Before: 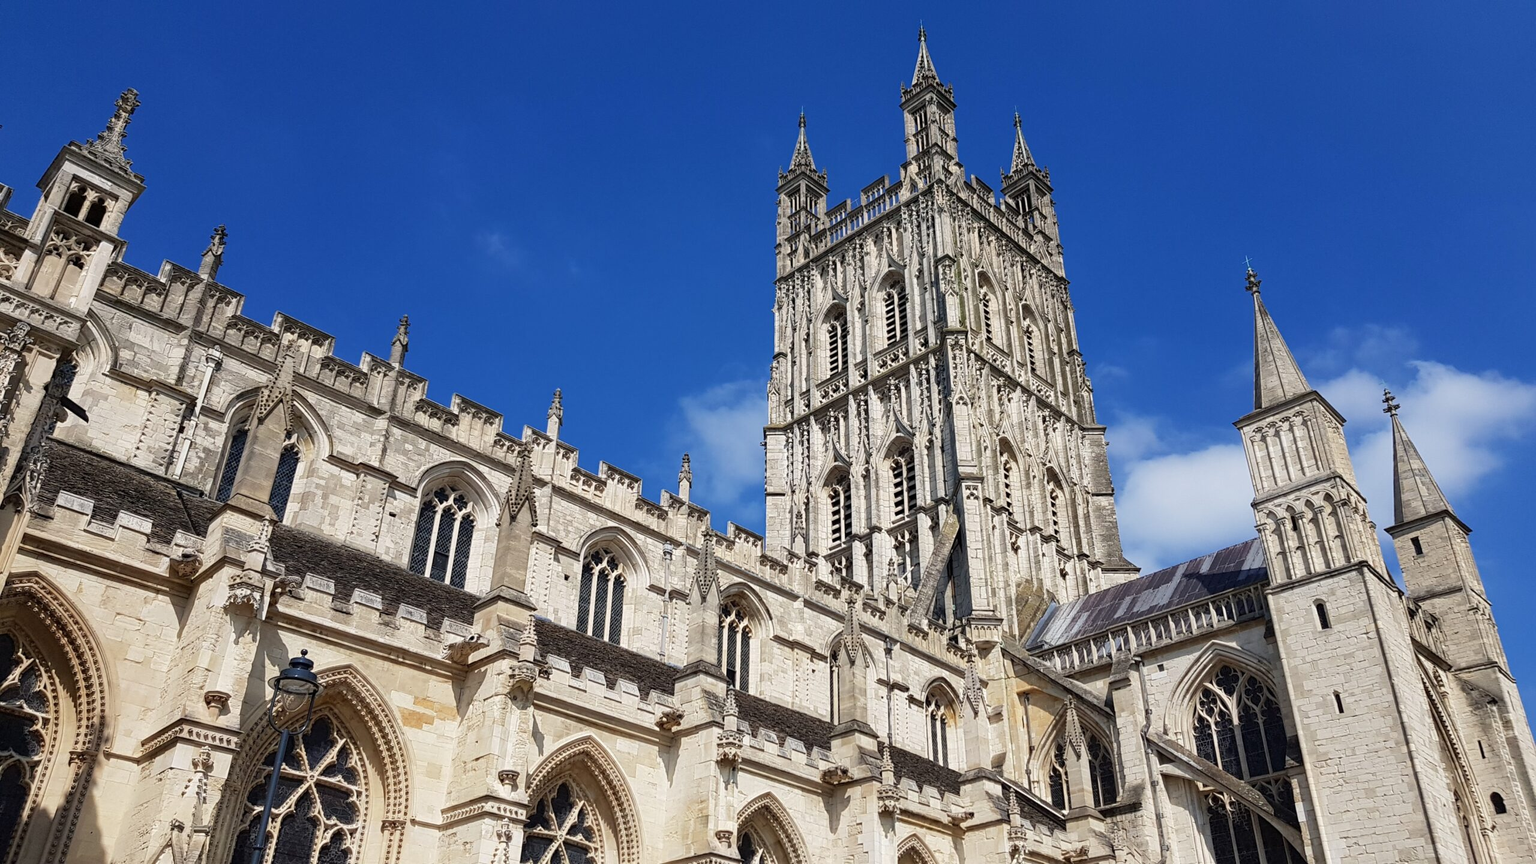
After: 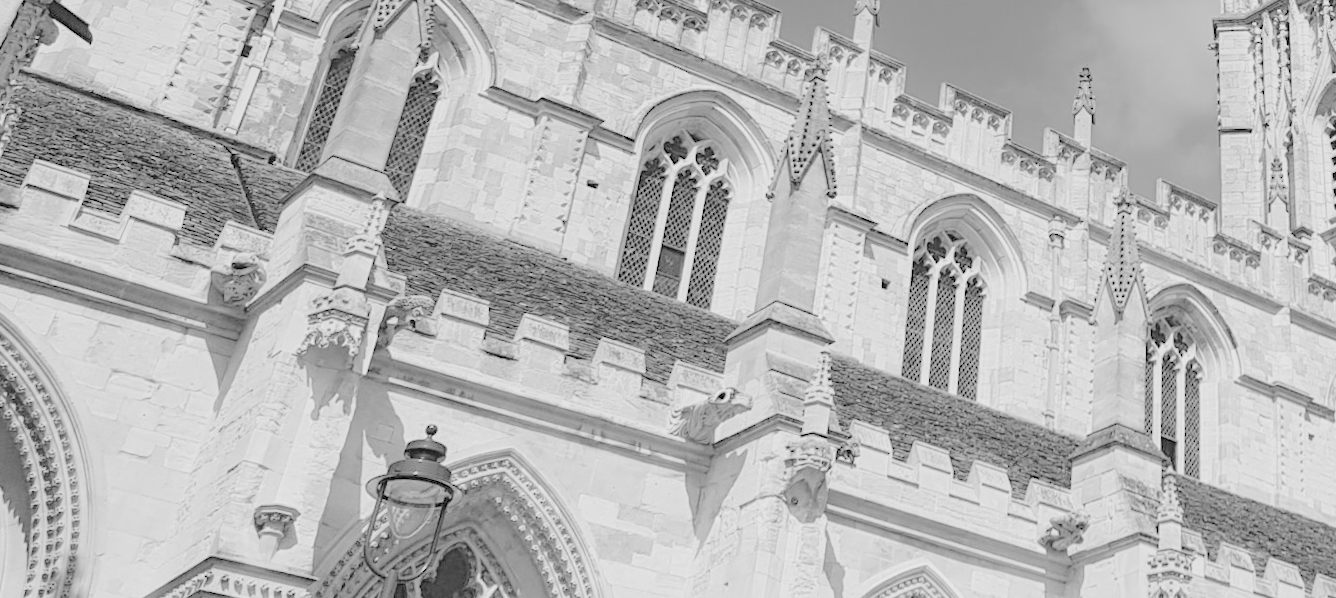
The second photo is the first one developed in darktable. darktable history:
exposure: exposure -0.462 EV, compensate highlight preservation false
monochrome: a 30.25, b 92.03
rotate and perspective: rotation -1.68°, lens shift (vertical) -0.146, crop left 0.049, crop right 0.912, crop top 0.032, crop bottom 0.96
crop: top 44.483%, right 43.593%, bottom 12.892%
contrast brightness saturation: brightness 1
